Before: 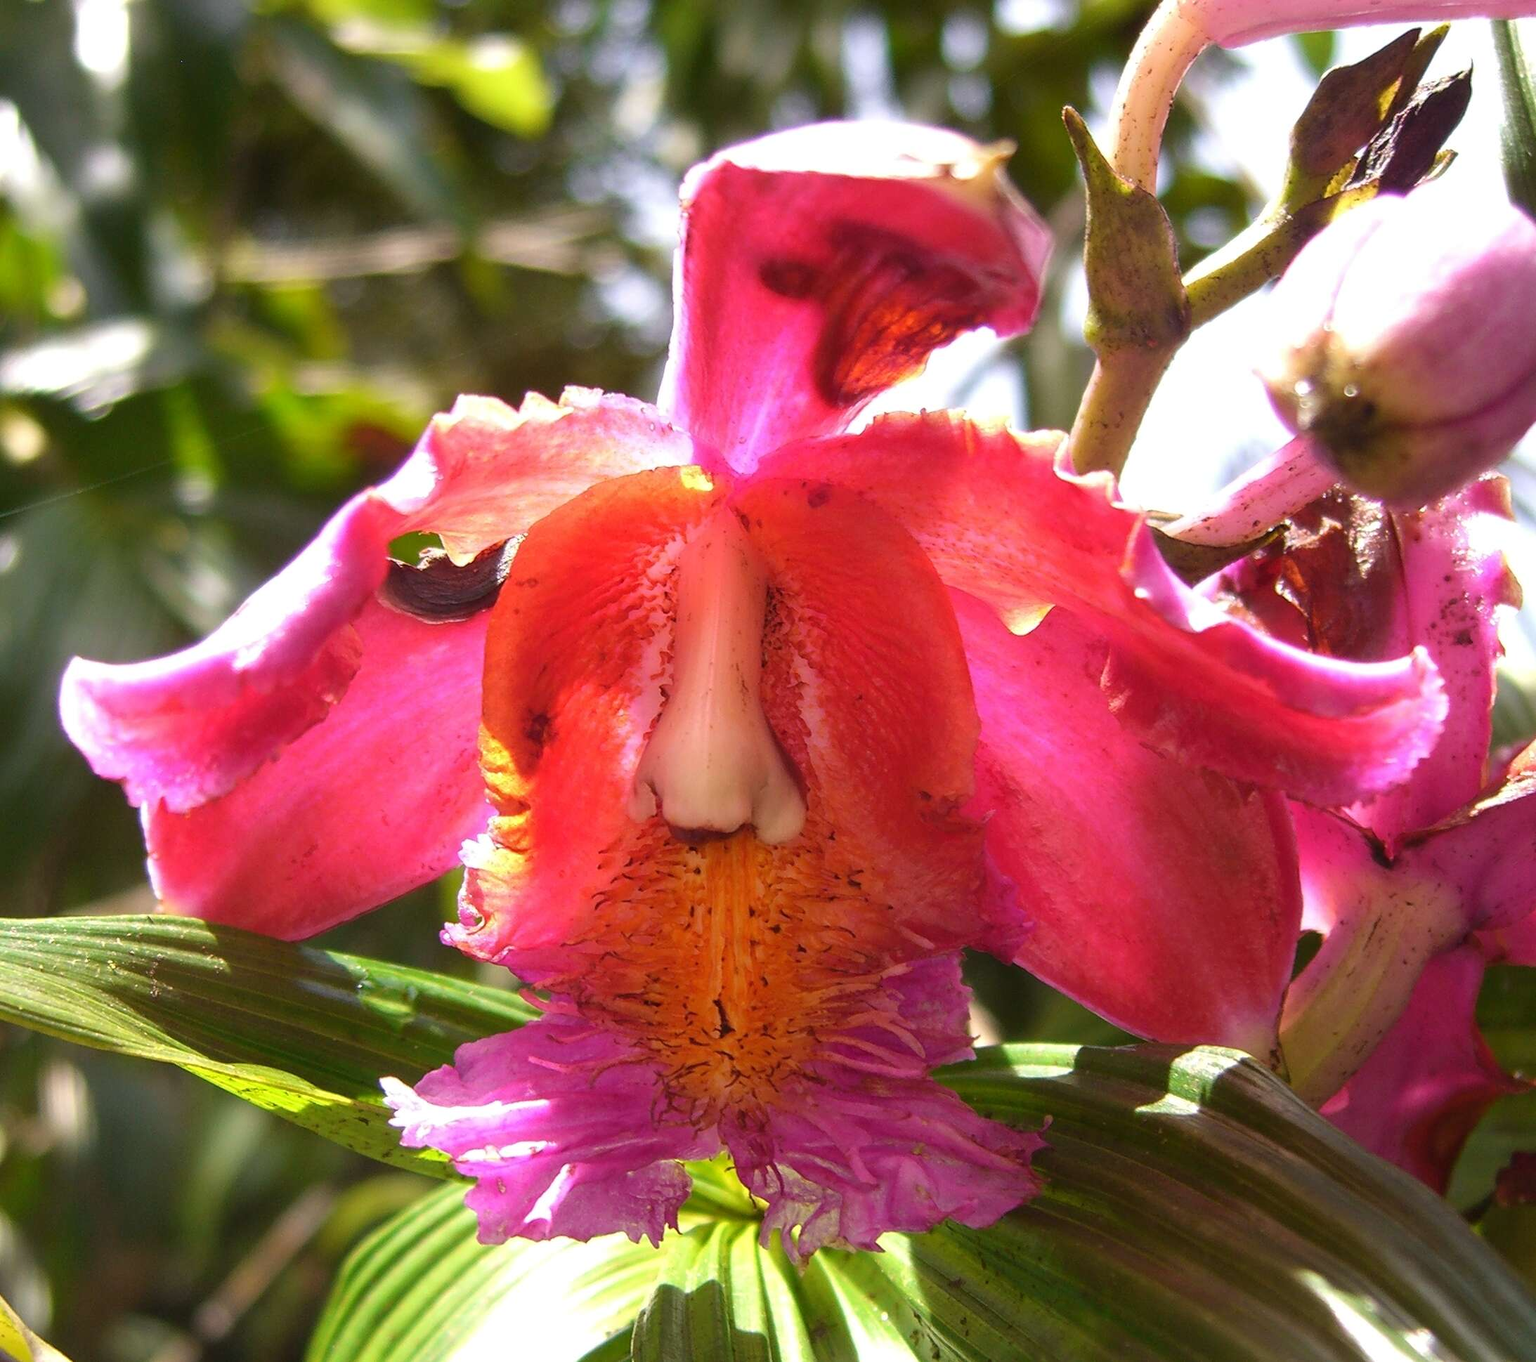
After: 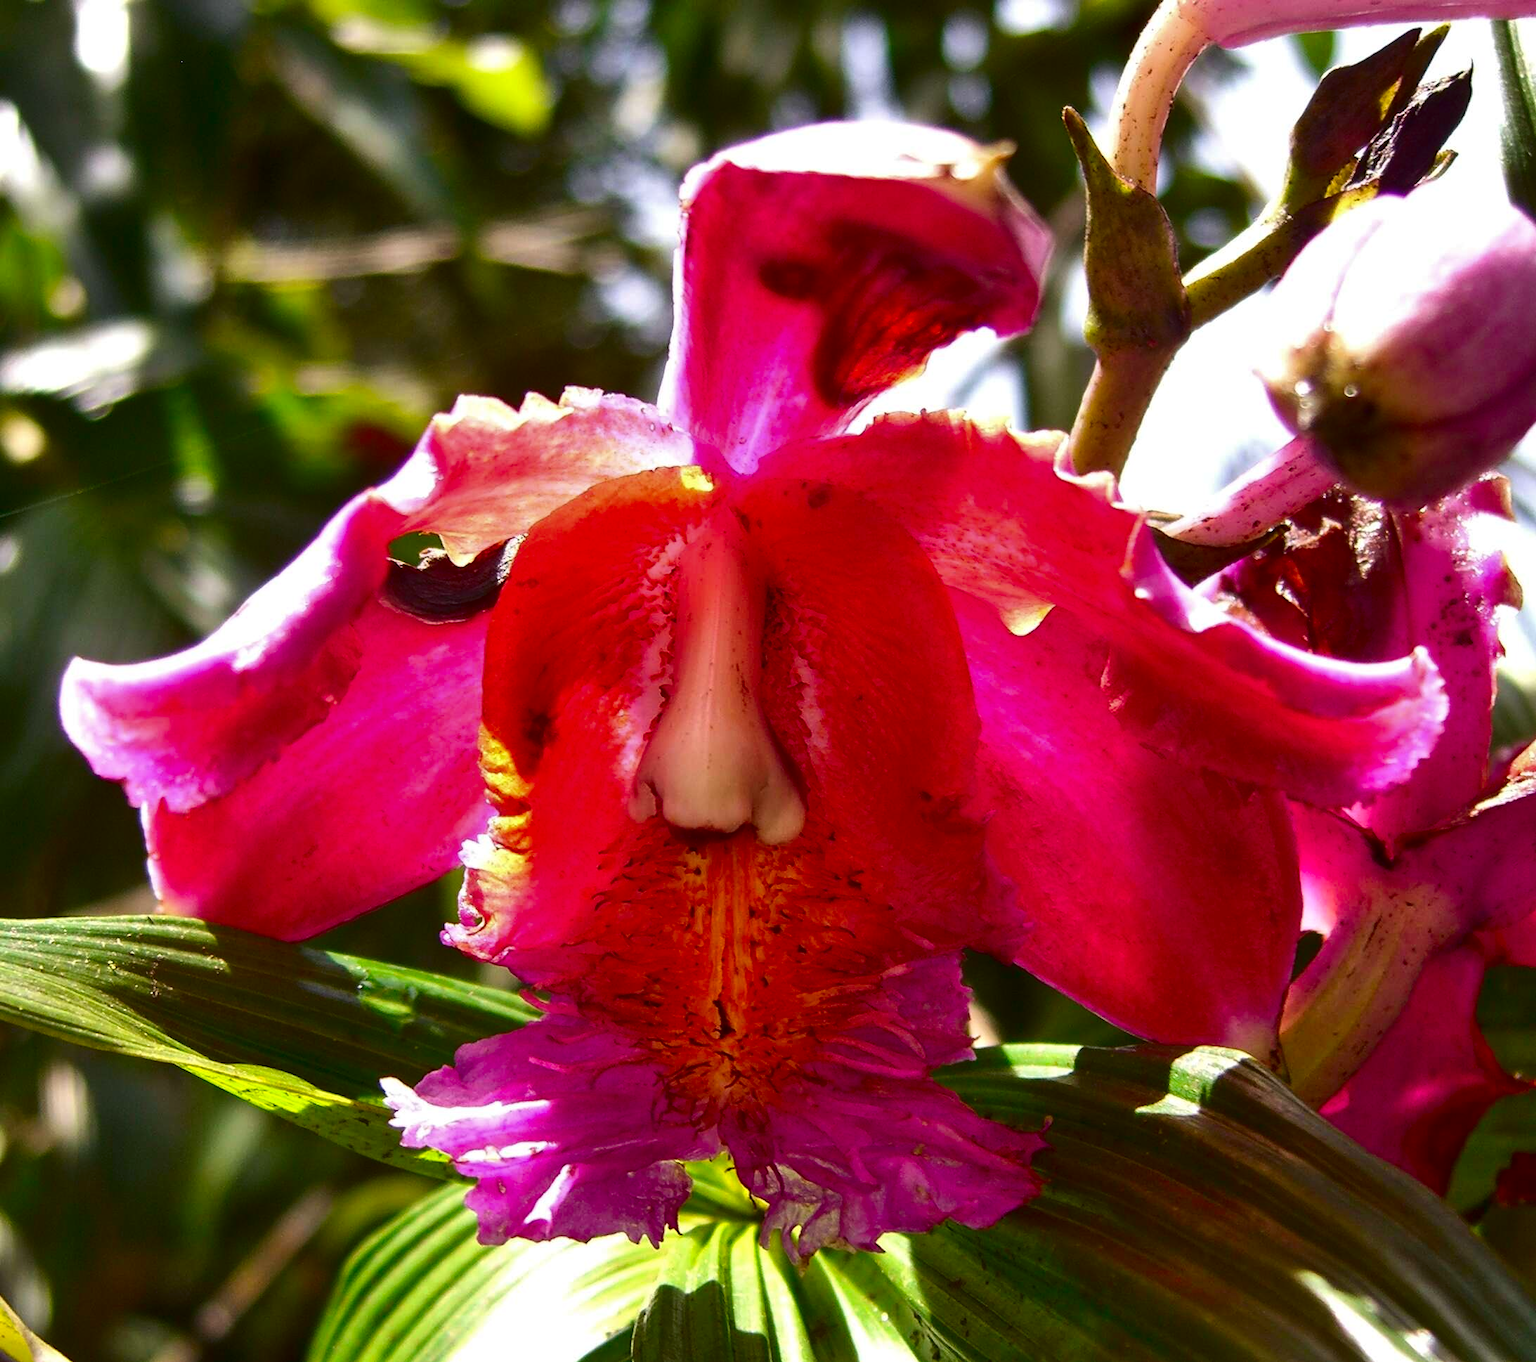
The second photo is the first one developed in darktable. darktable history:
contrast brightness saturation: contrast 0.097, brightness -0.266, saturation 0.142
shadows and highlights: soften with gaussian
